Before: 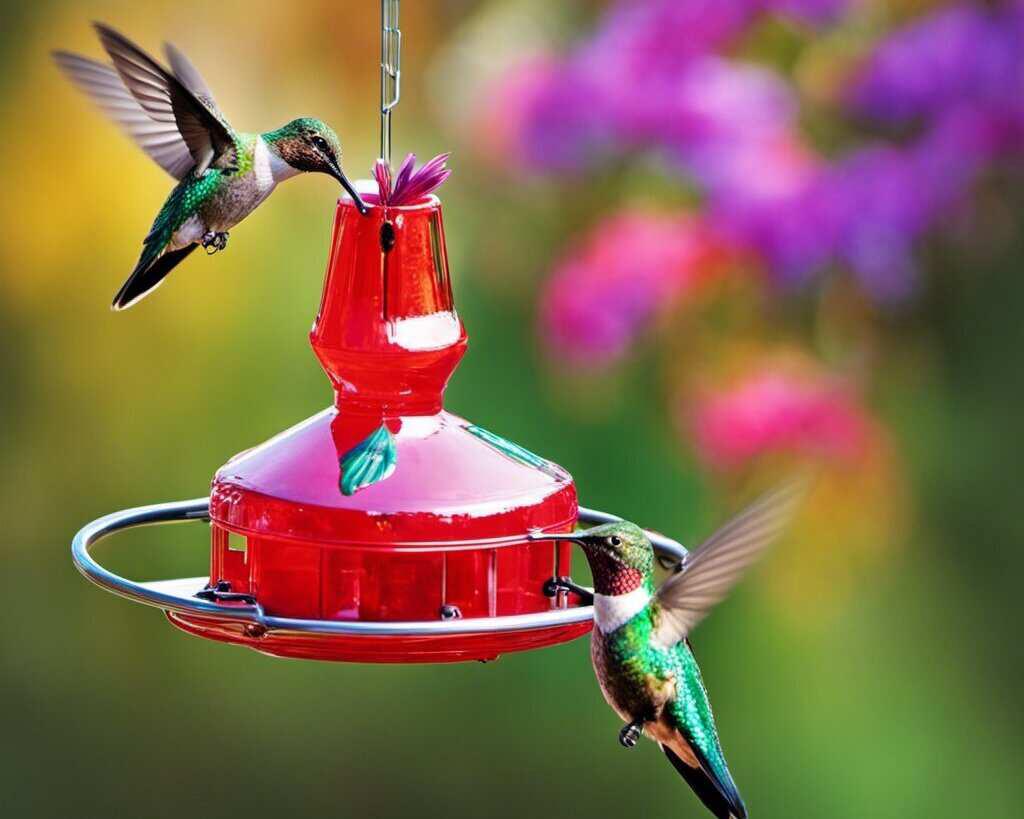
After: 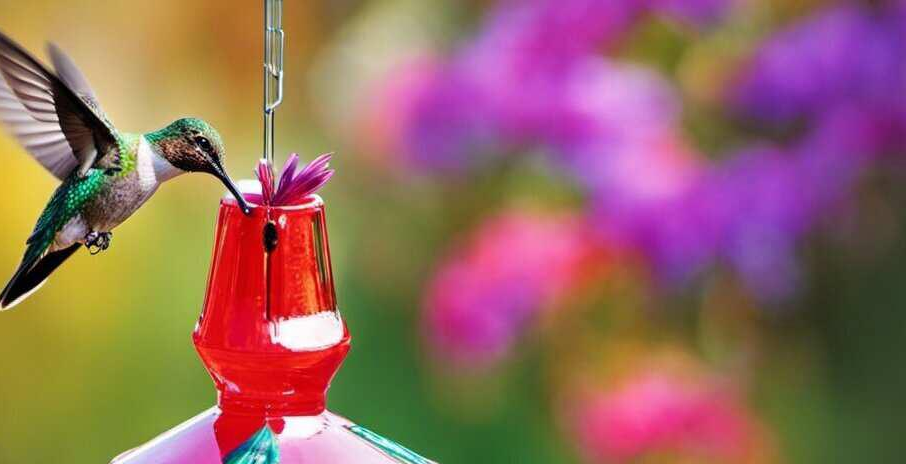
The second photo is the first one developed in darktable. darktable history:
crop and rotate: left 11.439%, bottom 43.317%
